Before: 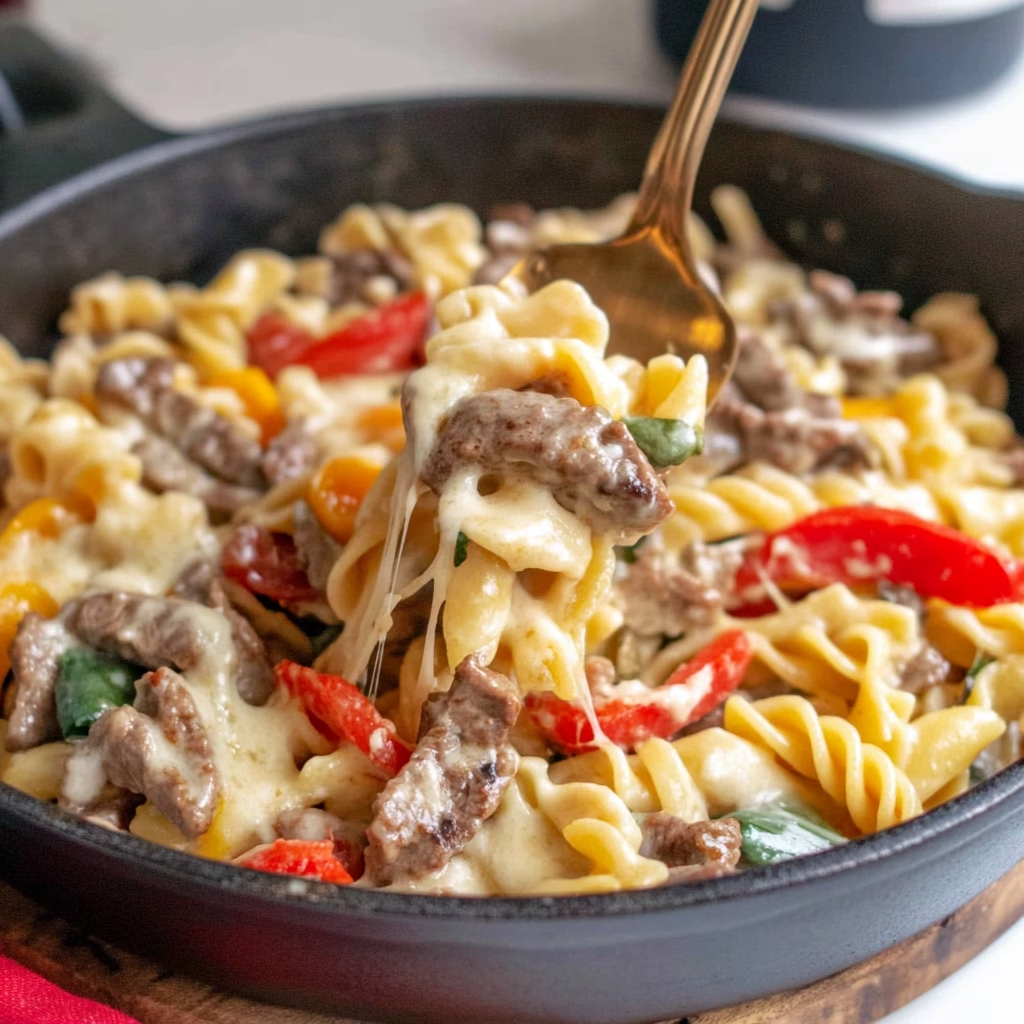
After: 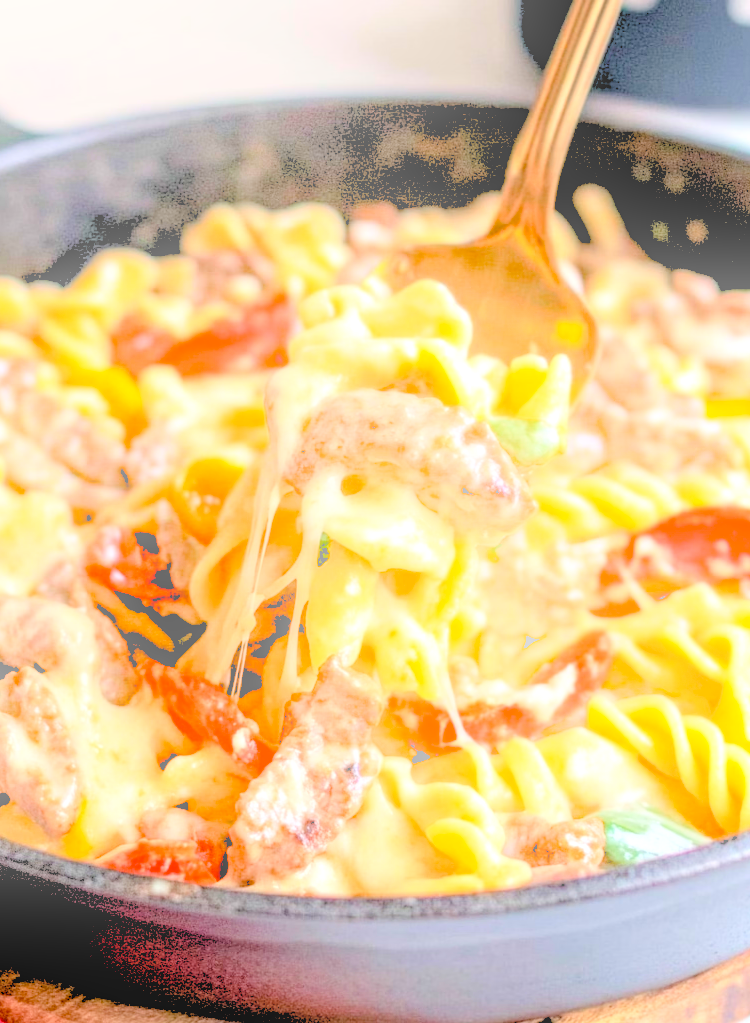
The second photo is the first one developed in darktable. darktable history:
crop: left 13.443%, right 13.31%
contrast brightness saturation: contrast 0.1, brightness 0.3, saturation 0.14
exposure: black level correction 0.012, exposure 0.7 EV, compensate exposure bias true, compensate highlight preservation false
bloom: on, module defaults
tone equalizer: on, module defaults
rgb levels: preserve colors sum RGB, levels [[0.038, 0.433, 0.934], [0, 0.5, 1], [0, 0.5, 1]]
local contrast: detail 130%
